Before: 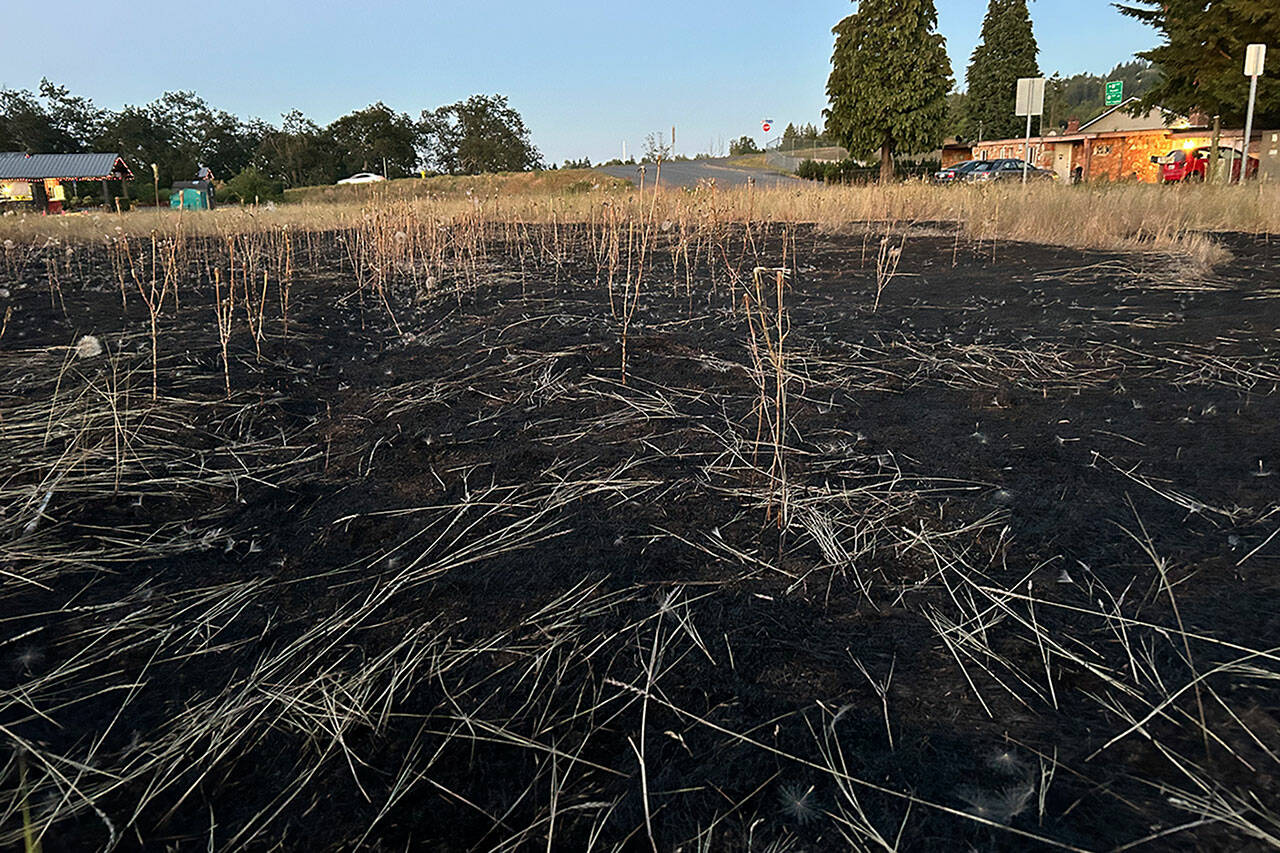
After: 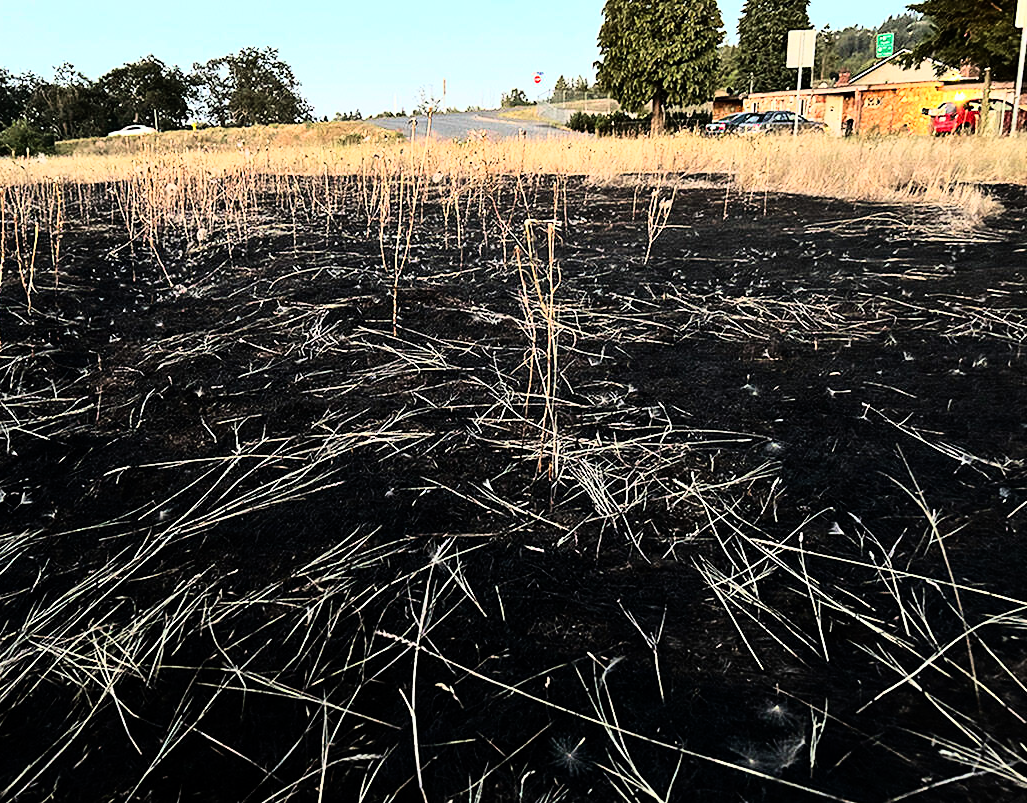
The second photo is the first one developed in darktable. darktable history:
rgb curve: curves: ch0 [(0, 0) (0.21, 0.15) (0.24, 0.21) (0.5, 0.75) (0.75, 0.96) (0.89, 0.99) (1, 1)]; ch1 [(0, 0.02) (0.21, 0.13) (0.25, 0.2) (0.5, 0.67) (0.75, 0.9) (0.89, 0.97) (1, 1)]; ch2 [(0, 0.02) (0.21, 0.13) (0.25, 0.2) (0.5, 0.67) (0.75, 0.9) (0.89, 0.97) (1, 1)], compensate middle gray true
crop and rotate: left 17.959%, top 5.771%, right 1.742%
